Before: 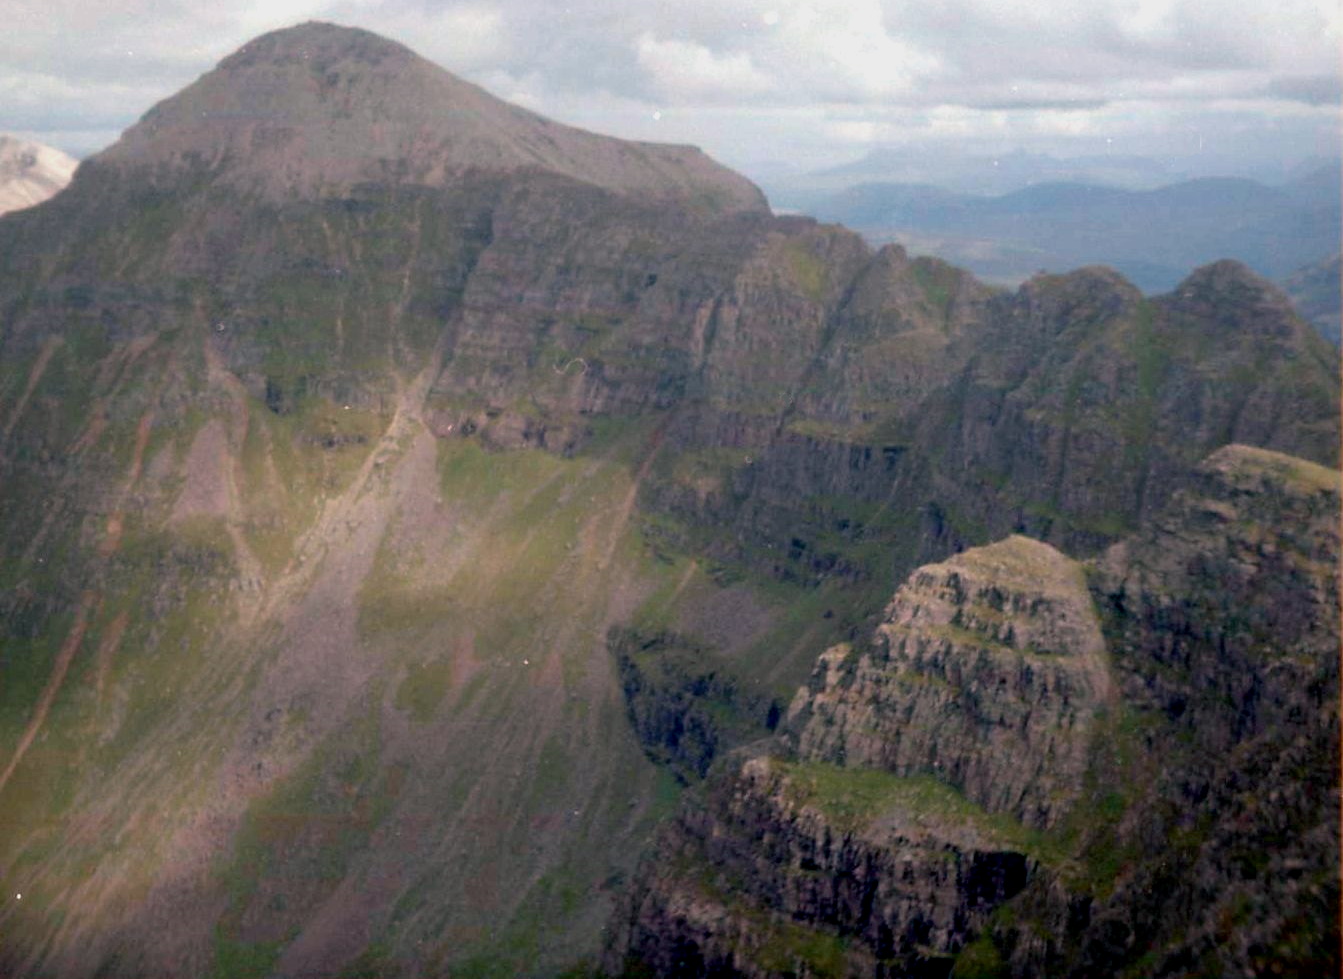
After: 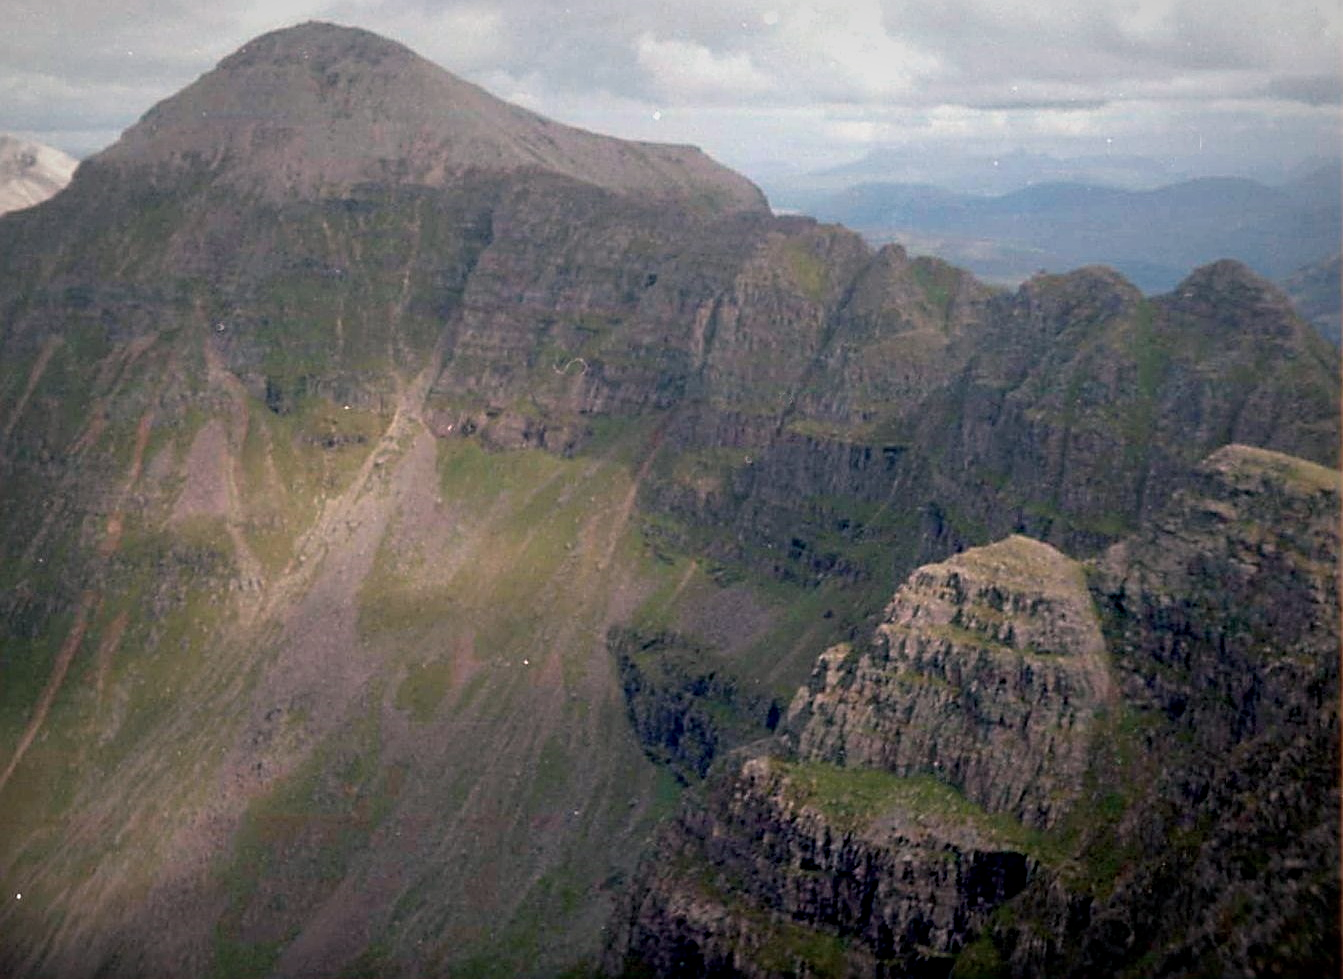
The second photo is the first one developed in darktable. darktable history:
vignetting: fall-off radius 99.84%, width/height ratio 1.344
tone equalizer: on, module defaults
sharpen: radius 2.643, amount 0.67
